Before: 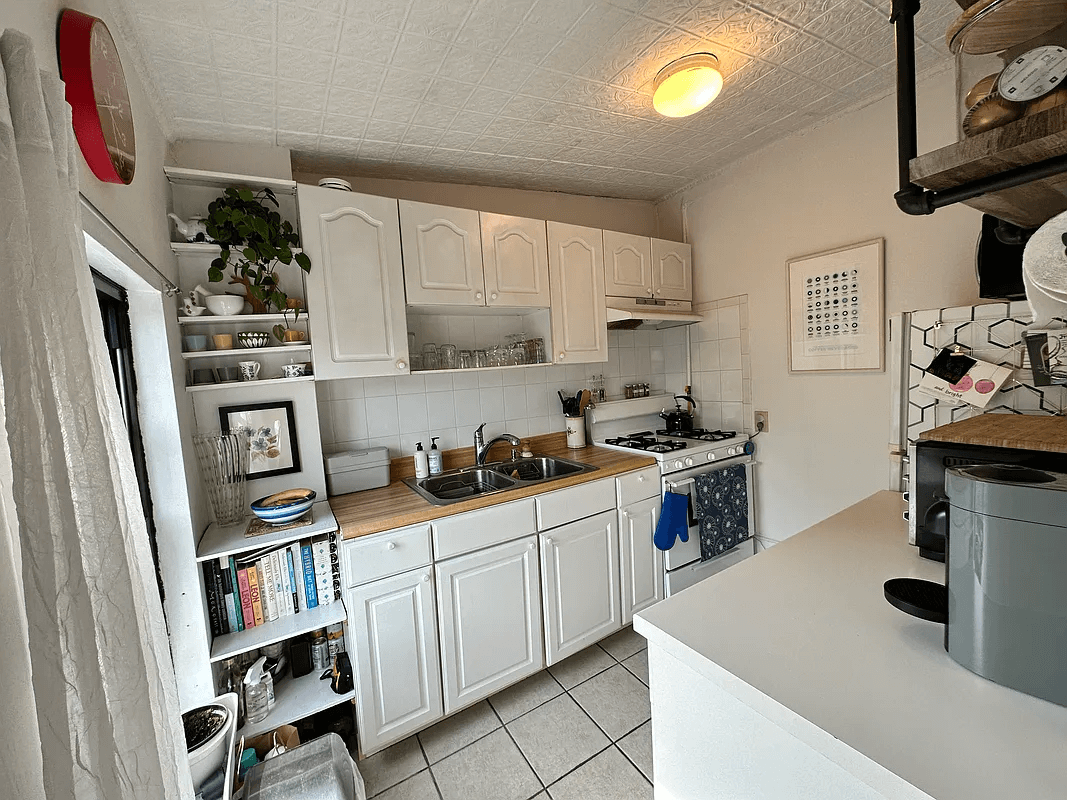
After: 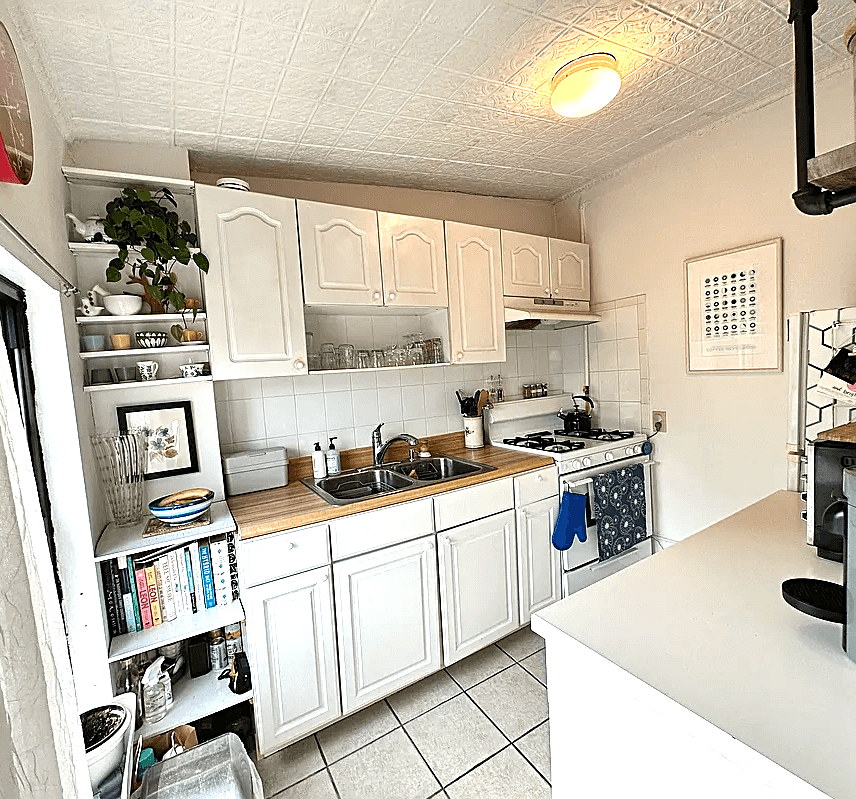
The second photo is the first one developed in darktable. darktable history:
exposure: exposure 0.772 EV, compensate highlight preservation false
crop and rotate: left 9.581%, right 10.167%
sharpen: on, module defaults
